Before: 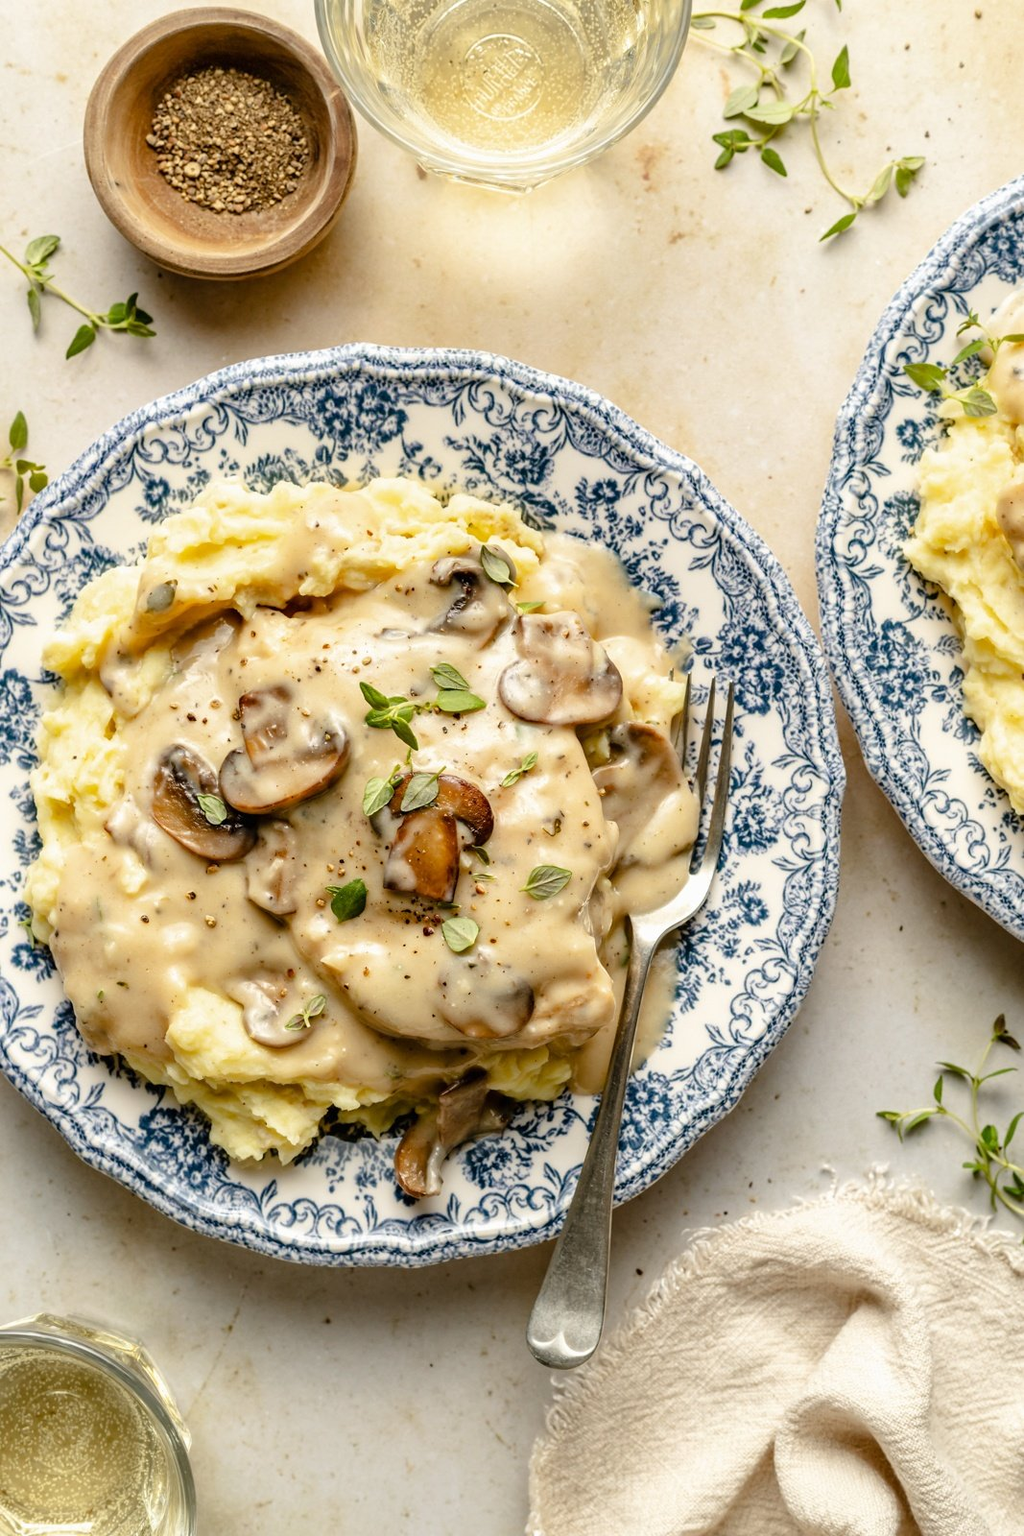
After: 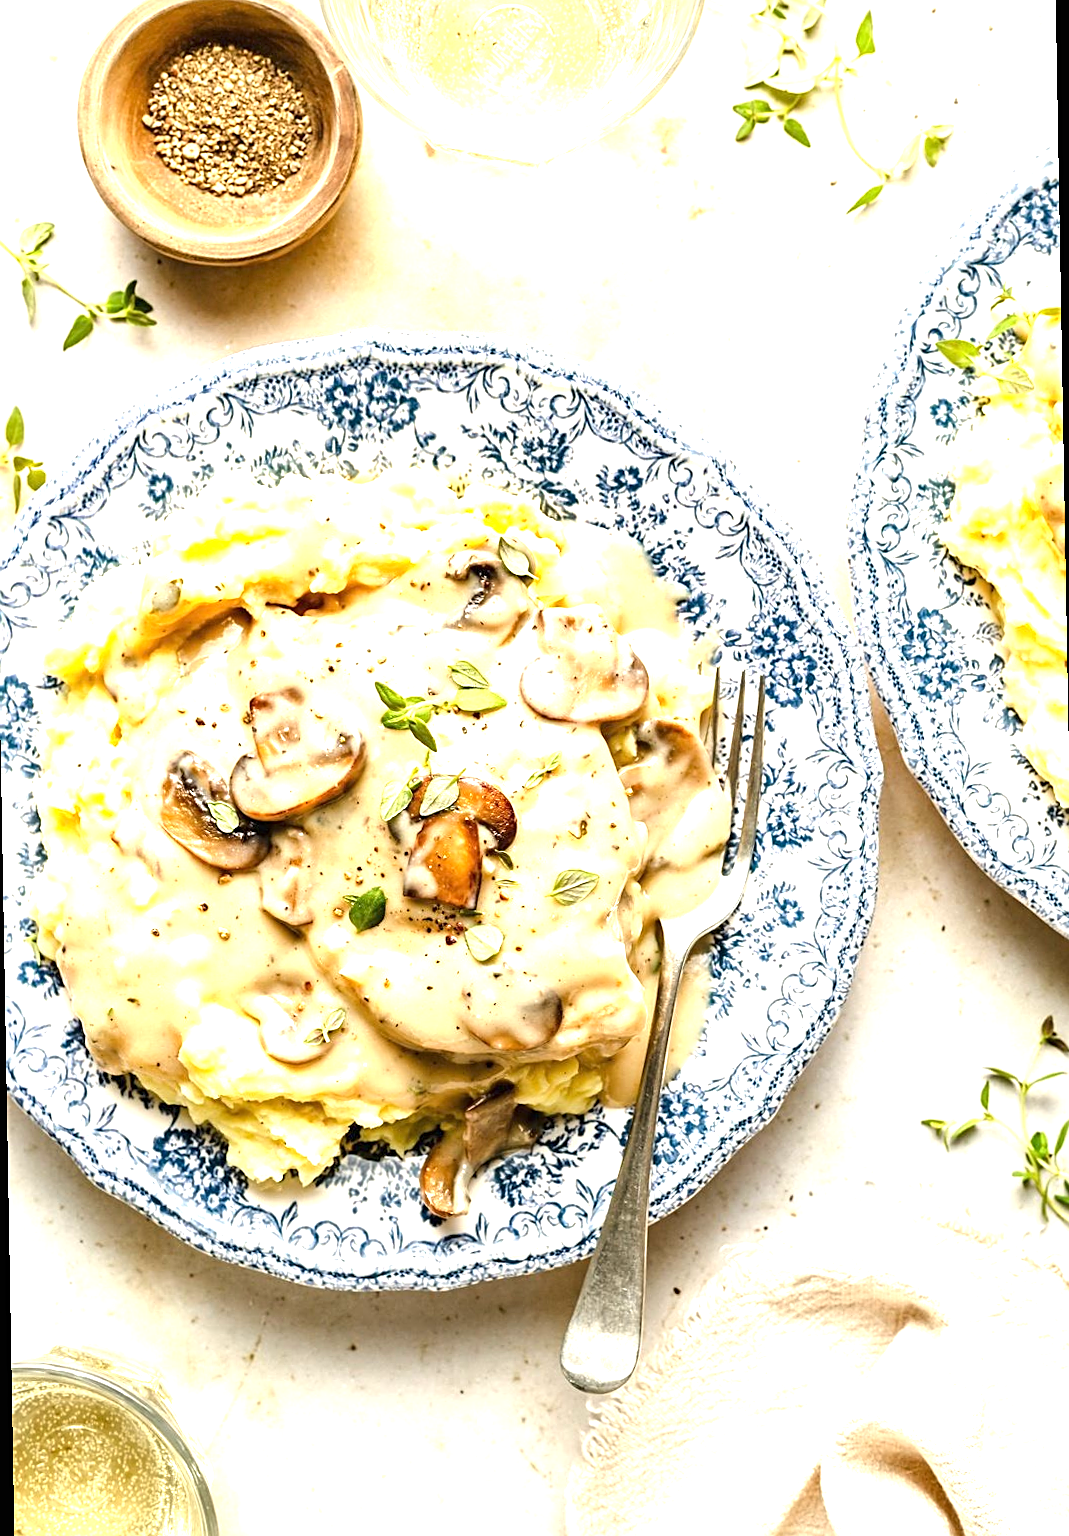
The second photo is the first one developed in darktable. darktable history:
sharpen: on, module defaults
exposure: black level correction 0, exposure 1.45 EV, compensate exposure bias true, compensate highlight preservation false
tone equalizer: on, module defaults
rotate and perspective: rotation -1°, crop left 0.011, crop right 0.989, crop top 0.025, crop bottom 0.975
